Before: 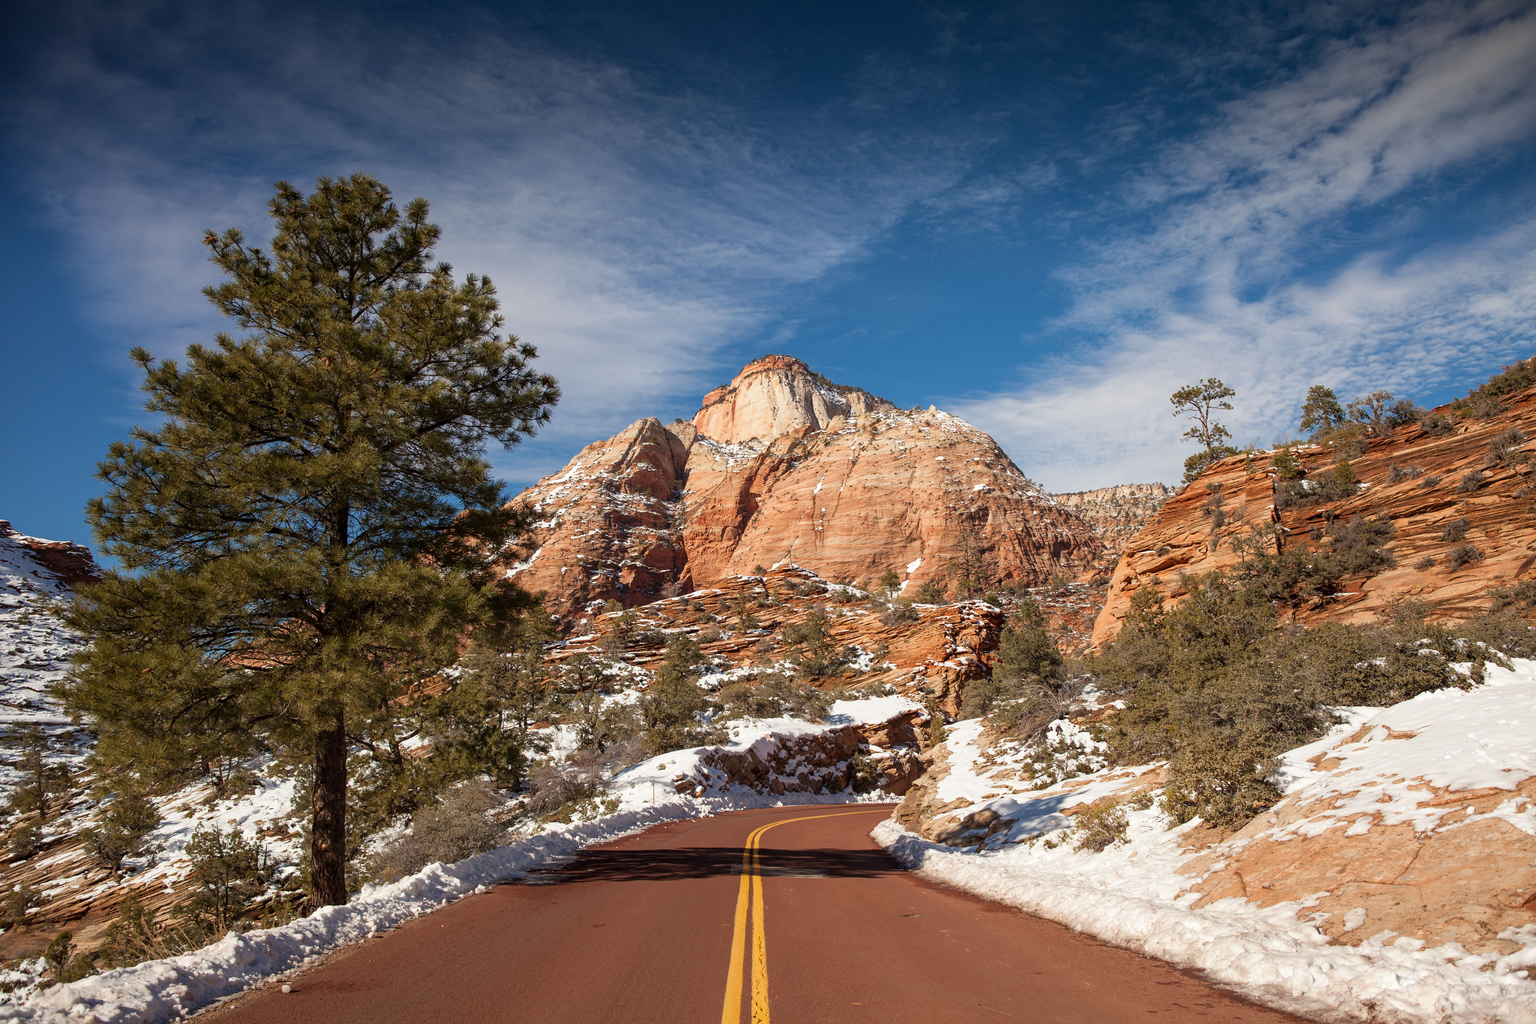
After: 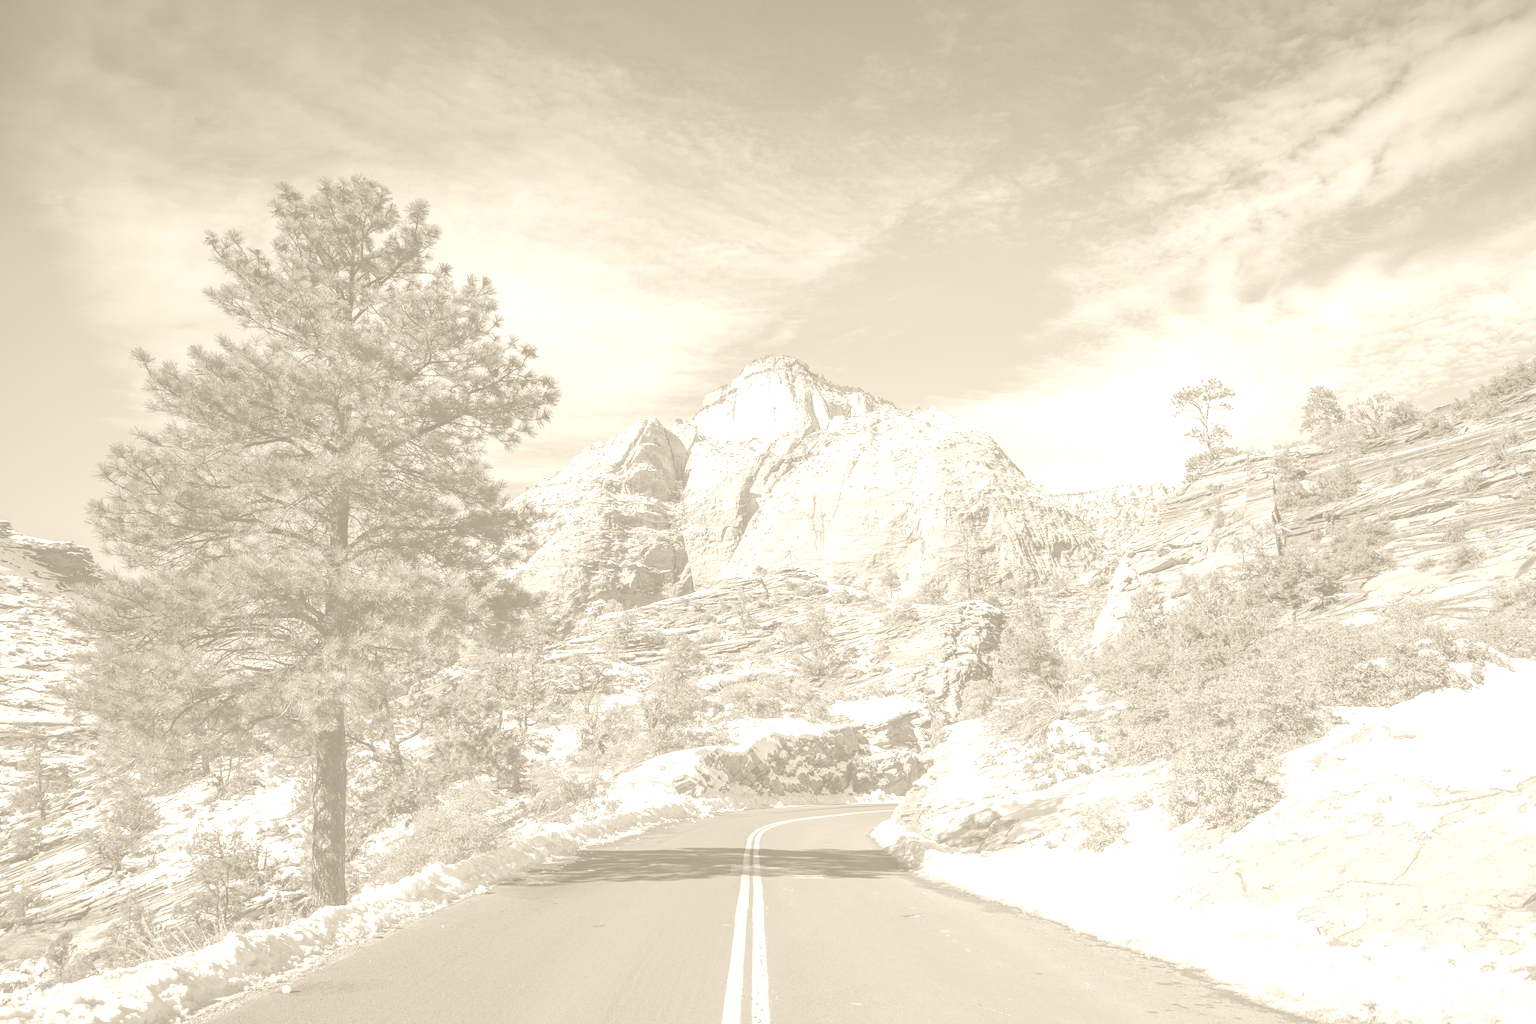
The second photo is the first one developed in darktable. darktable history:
colorize: hue 36°, saturation 71%, lightness 80.79%
local contrast: on, module defaults
